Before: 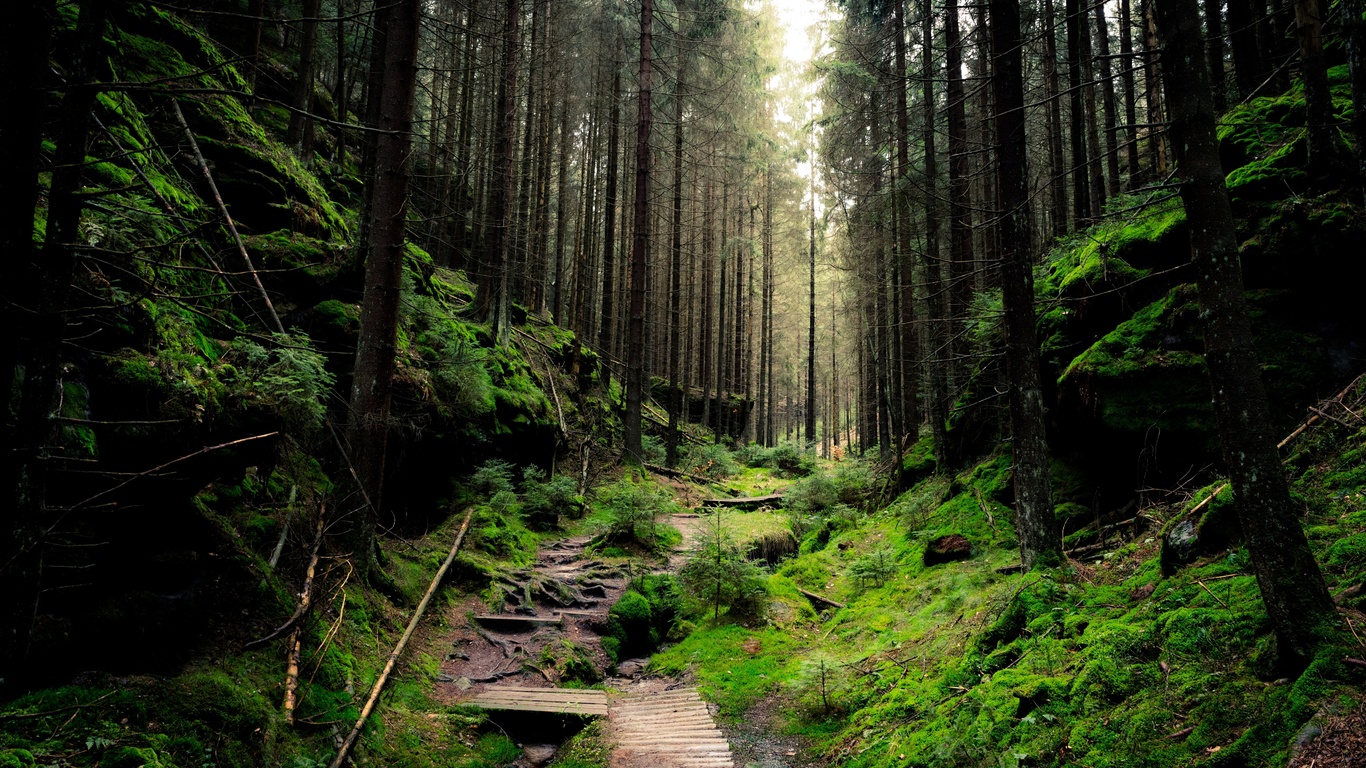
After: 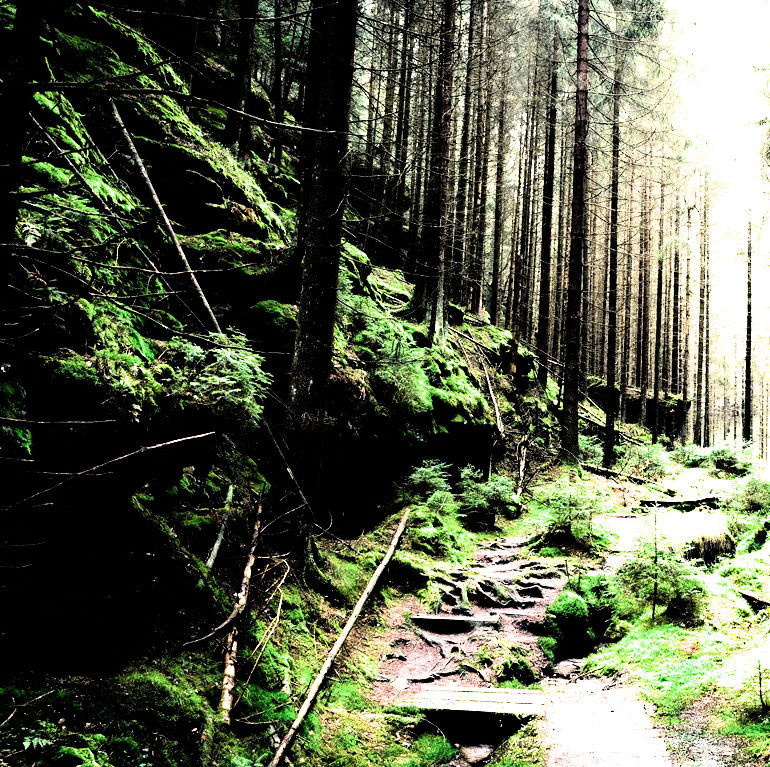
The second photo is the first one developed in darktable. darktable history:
crop: left 4.678%, right 38.917%
filmic rgb: black relative exposure -3.8 EV, white relative exposure 2.4 EV, dynamic range scaling -49.56%, hardness 3.43, latitude 30.79%, contrast 1.812, iterations of high-quality reconstruction 0
exposure: exposure 2.055 EV, compensate exposure bias true, compensate highlight preservation false
